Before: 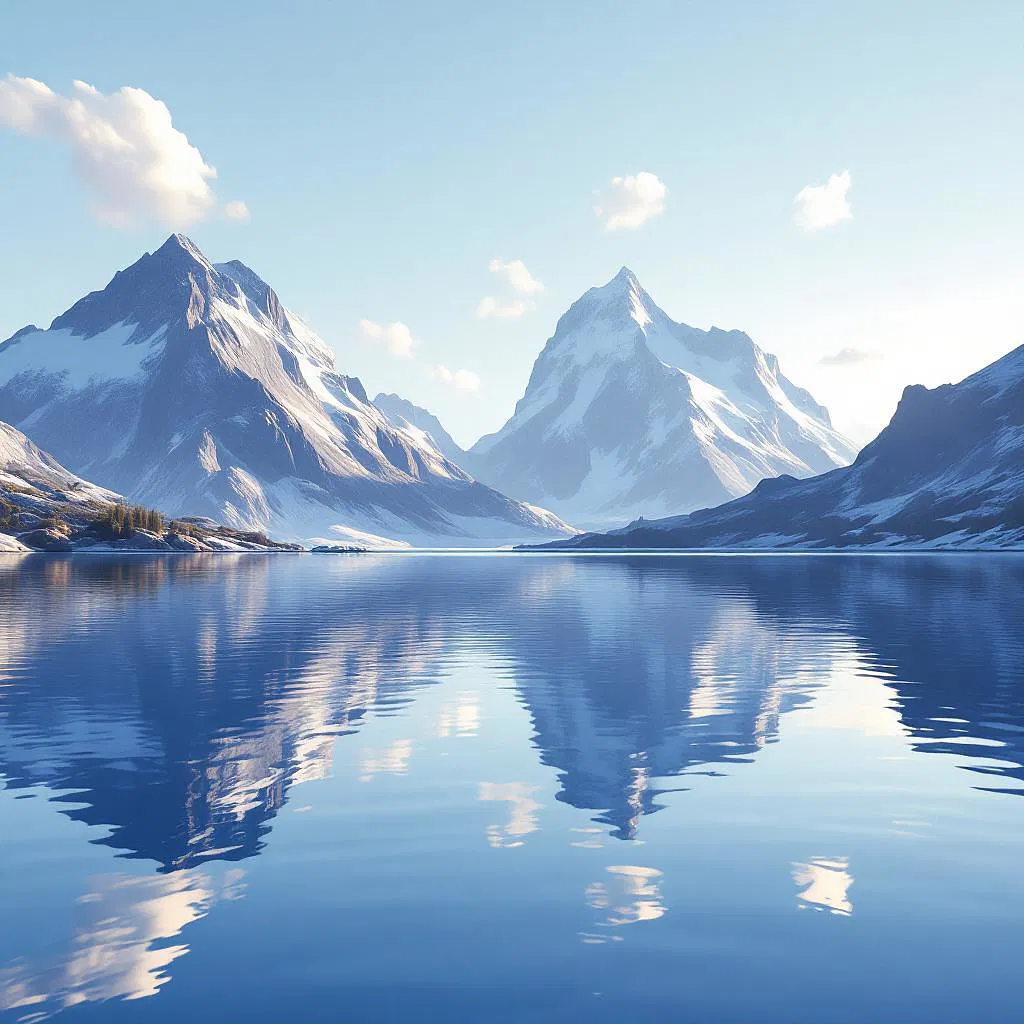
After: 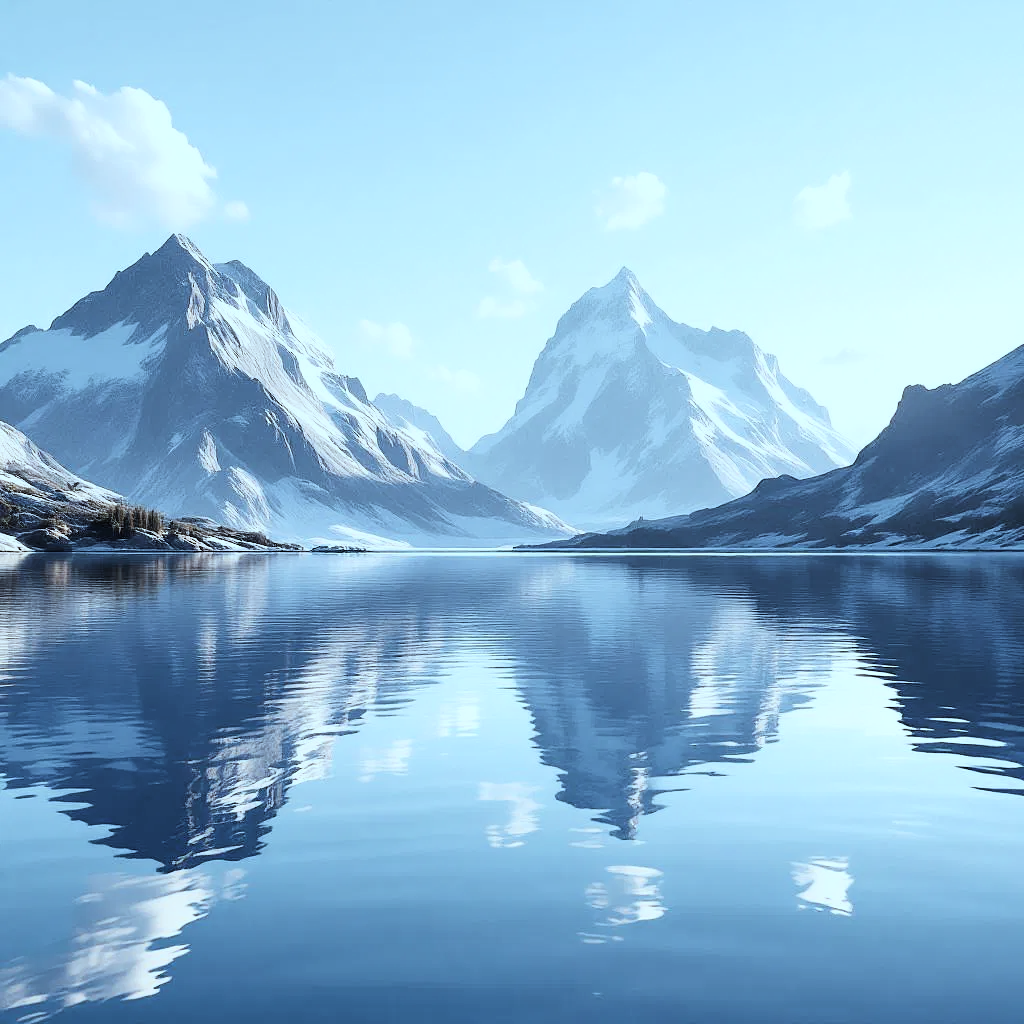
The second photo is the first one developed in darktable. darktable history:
filmic rgb: black relative exposure -5.42 EV, white relative exposure 2.85 EV, dynamic range scaling -37.73%, hardness 4, contrast 1.605, highlights saturation mix -0.93%
color correction: highlights a* -12.64, highlights b* -18.1, saturation 0.7
